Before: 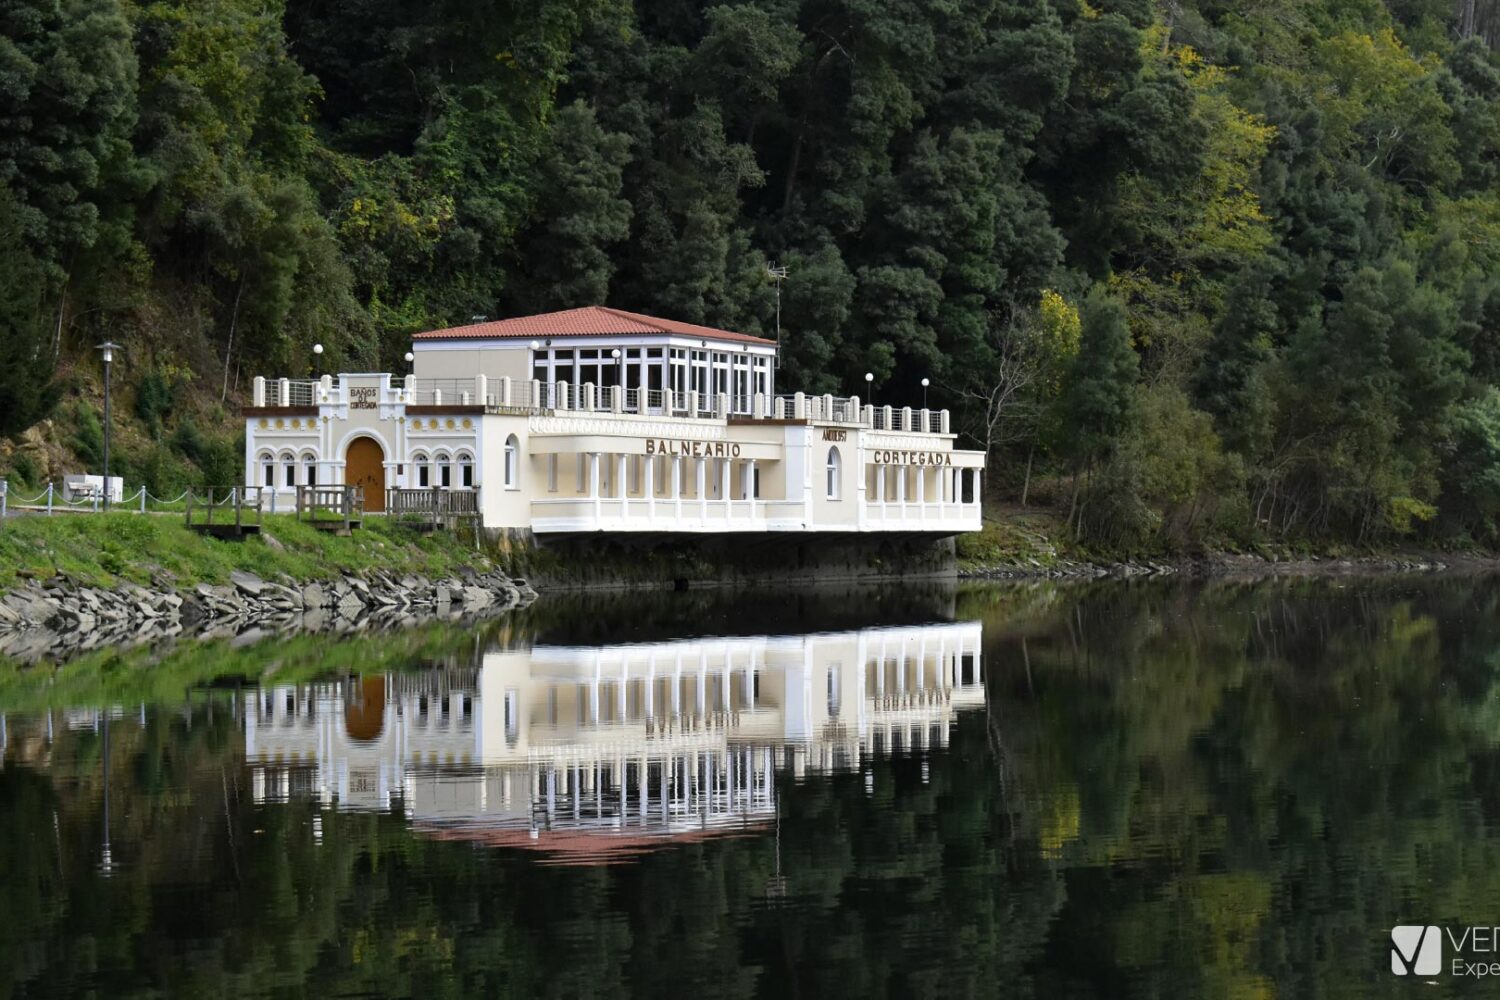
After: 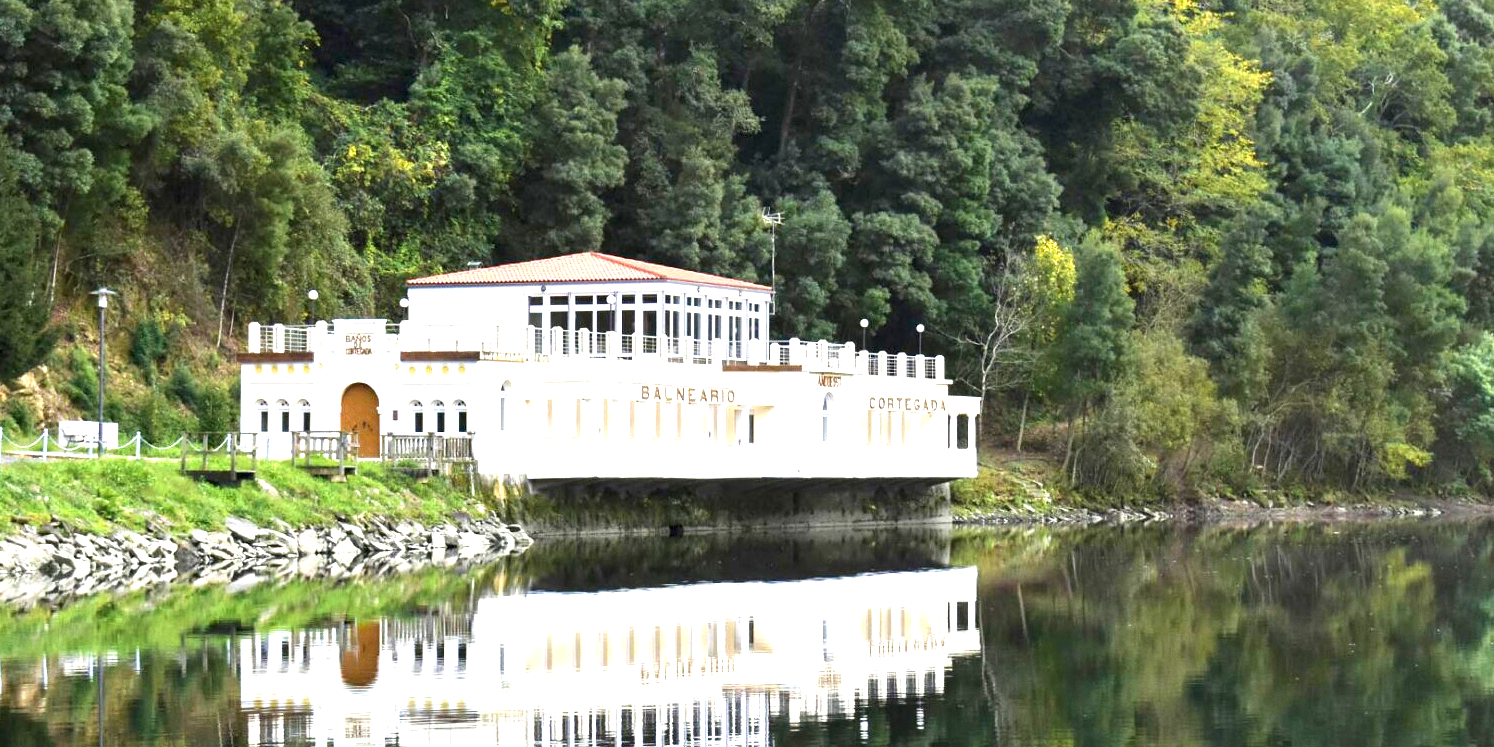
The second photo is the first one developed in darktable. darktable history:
grain: coarseness 14.57 ISO, strength 8.8%
velvia: on, module defaults
exposure: exposure 2.003 EV, compensate highlight preservation false
crop: left 0.387%, top 5.469%, bottom 19.809%
